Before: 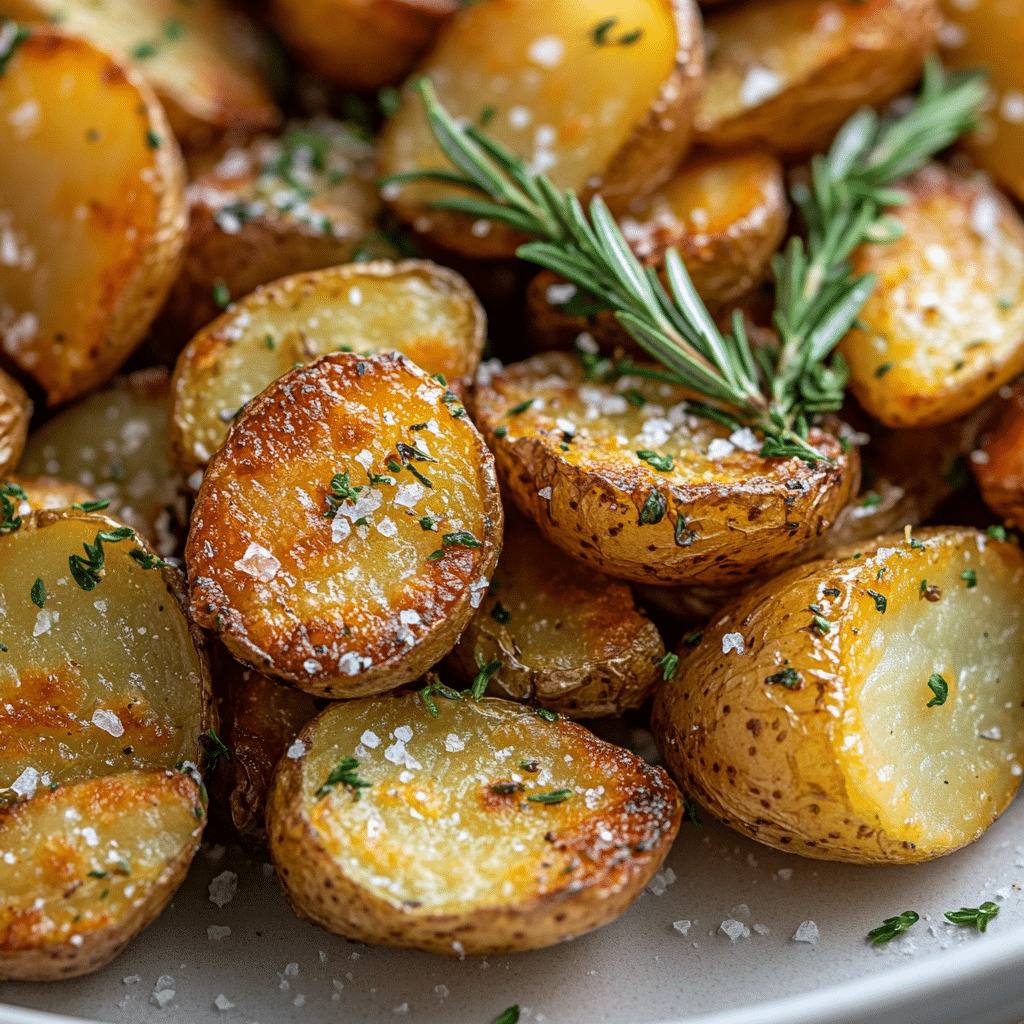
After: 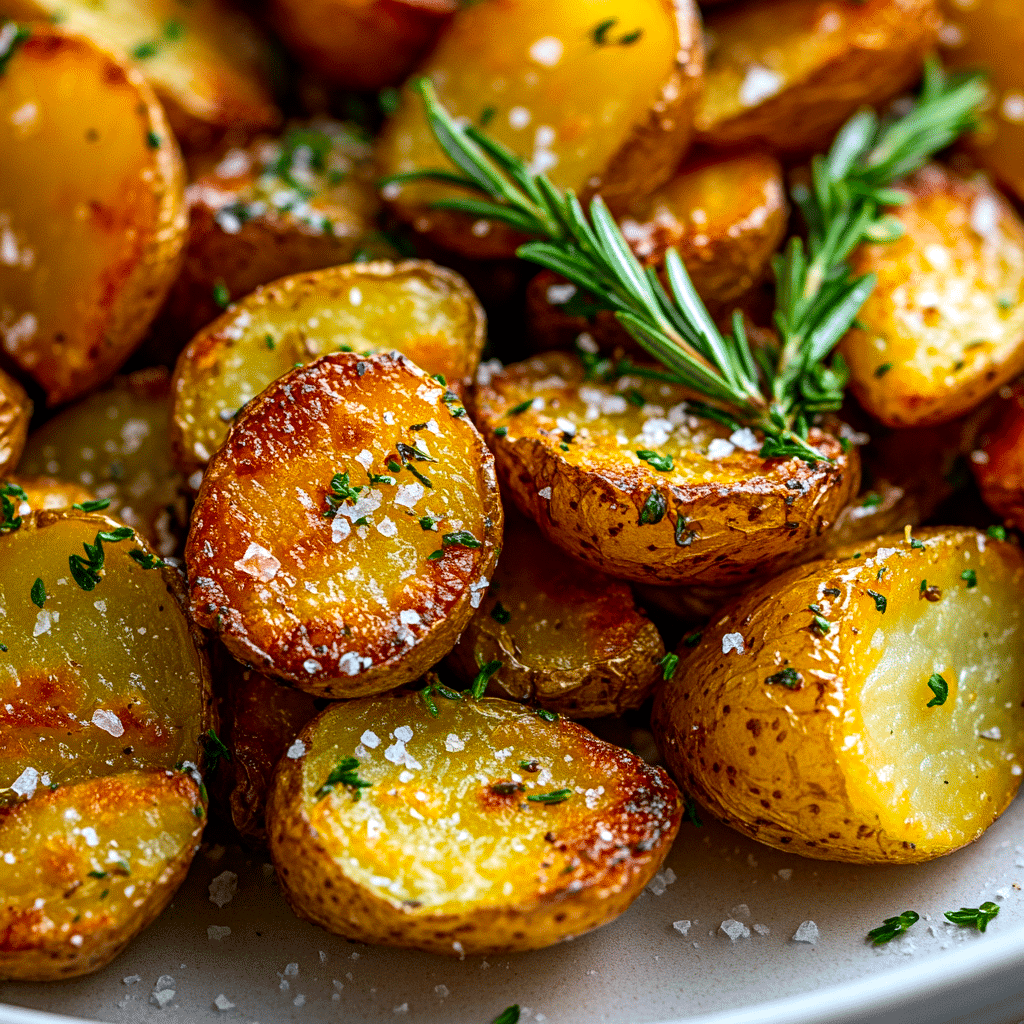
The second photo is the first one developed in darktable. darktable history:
exposure: black level correction 0.001, exposure 0.141 EV, compensate highlight preservation false
contrast brightness saturation: contrast 0.129, brightness -0.064, saturation 0.152
color balance rgb: perceptual saturation grading › global saturation 31.285%, global vibrance 20%
